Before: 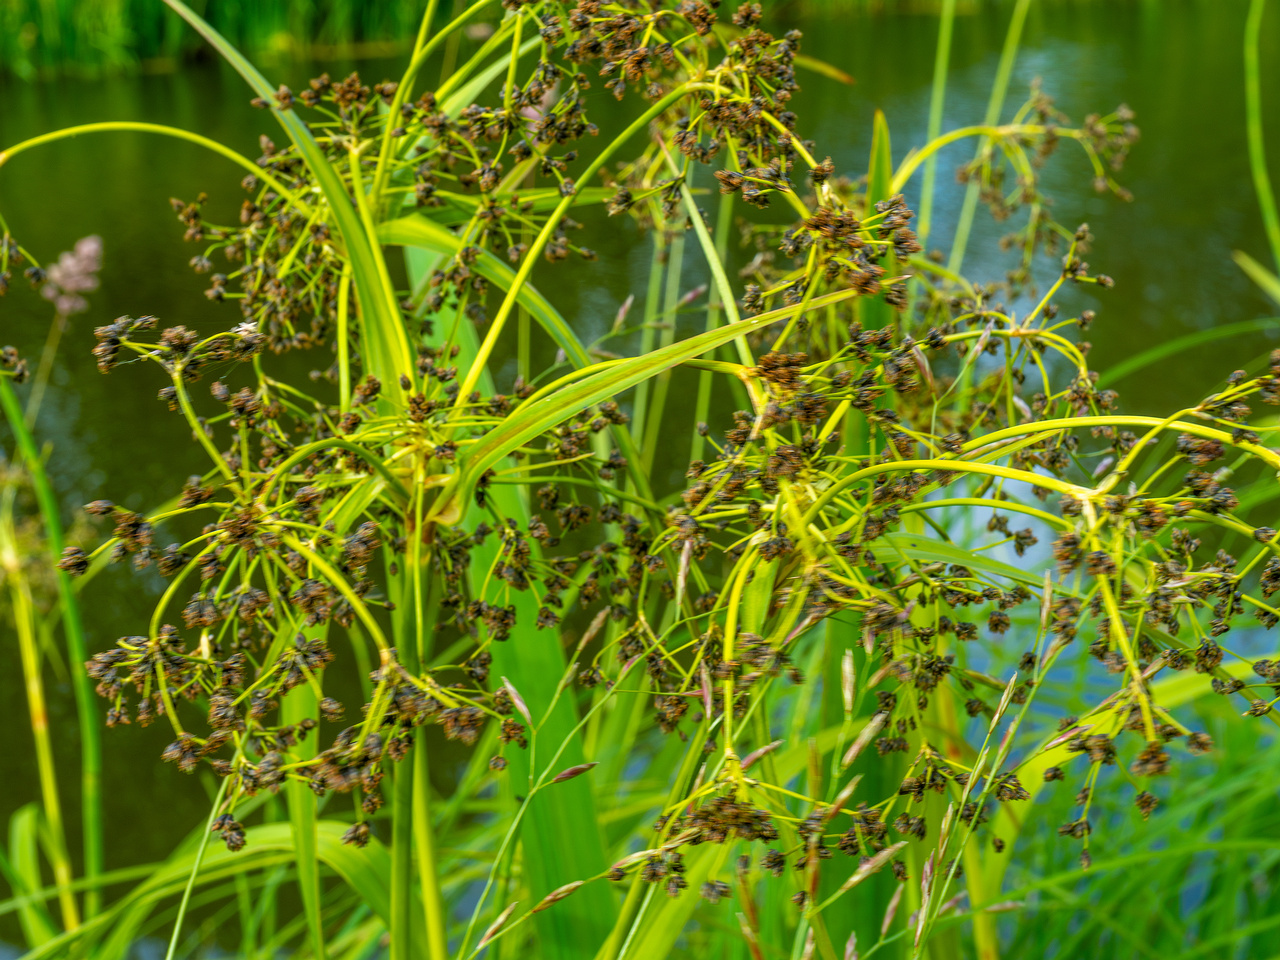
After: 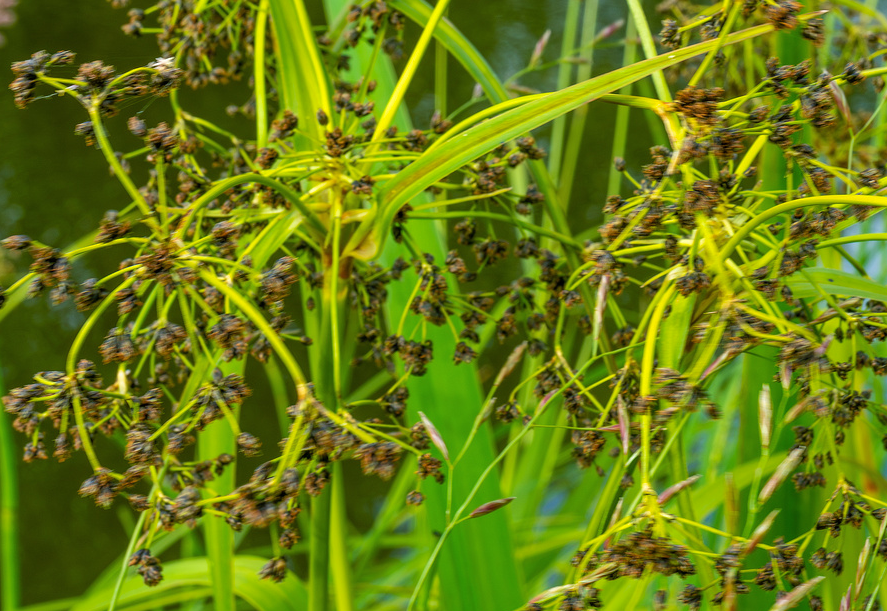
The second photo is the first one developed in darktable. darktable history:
crop: left 6.488%, top 27.668%, right 24.183%, bottom 8.656%
shadows and highlights: shadows 10, white point adjustment 1, highlights -40
